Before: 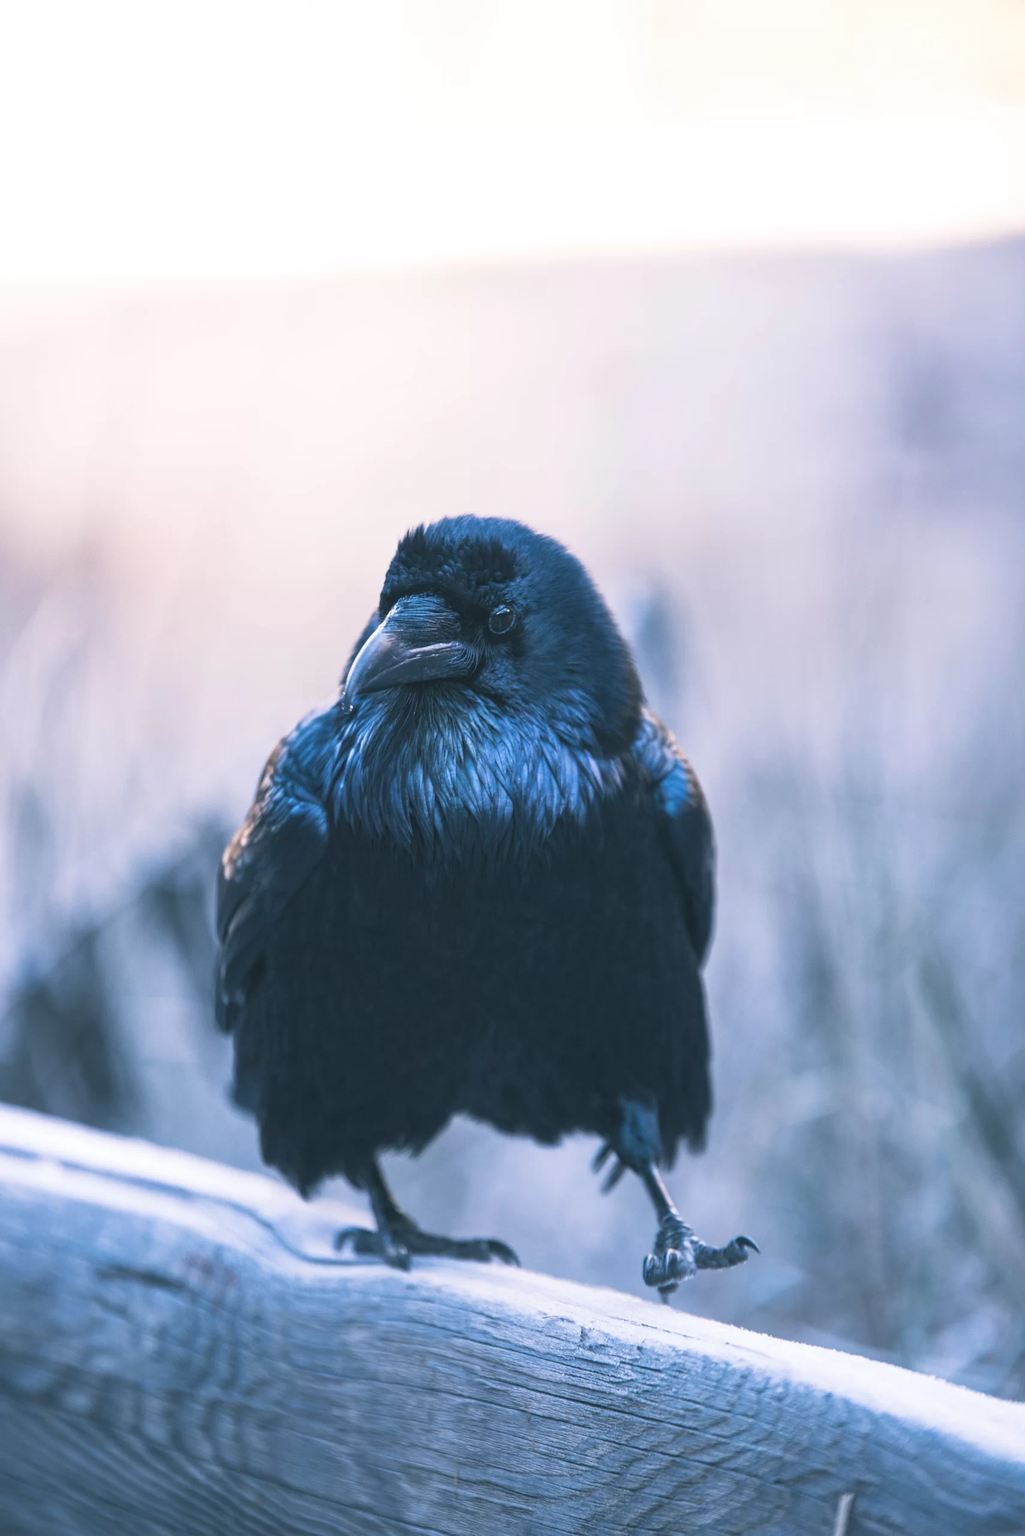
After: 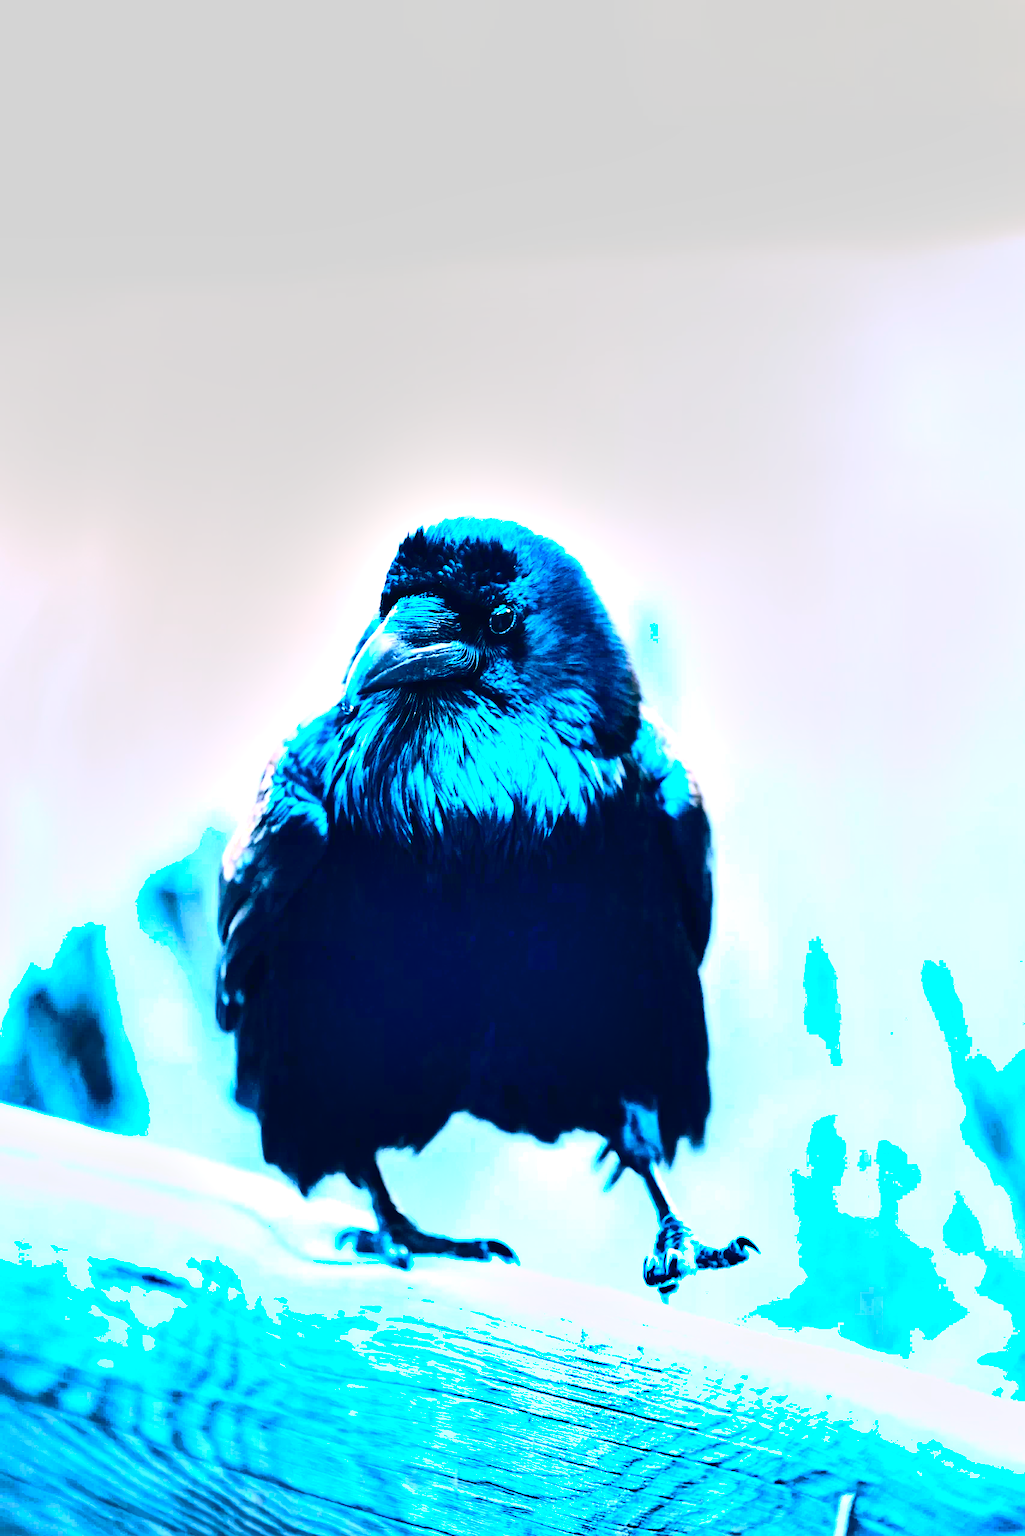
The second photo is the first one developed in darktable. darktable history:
exposure: black level correction 0, exposure 1.975 EV, compensate exposure bias true, compensate highlight preservation false
contrast brightness saturation: contrast 0.77, brightness -1, saturation 1
shadows and highlights: soften with gaussian
rotate and perspective: automatic cropping original format, crop left 0, crop top 0
